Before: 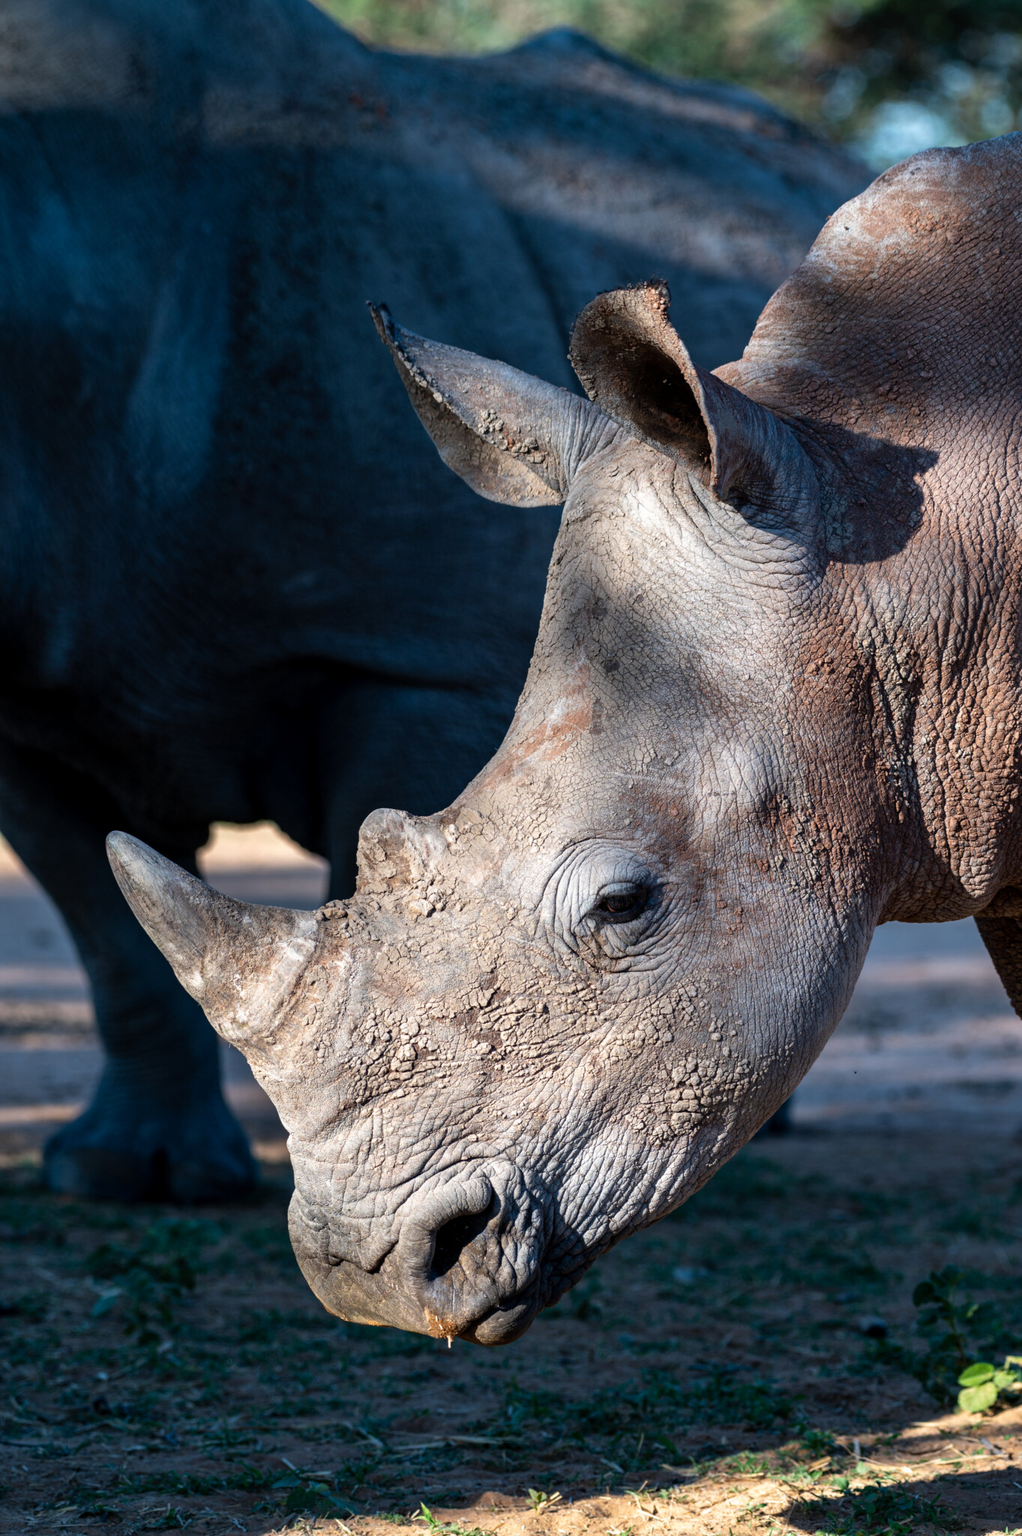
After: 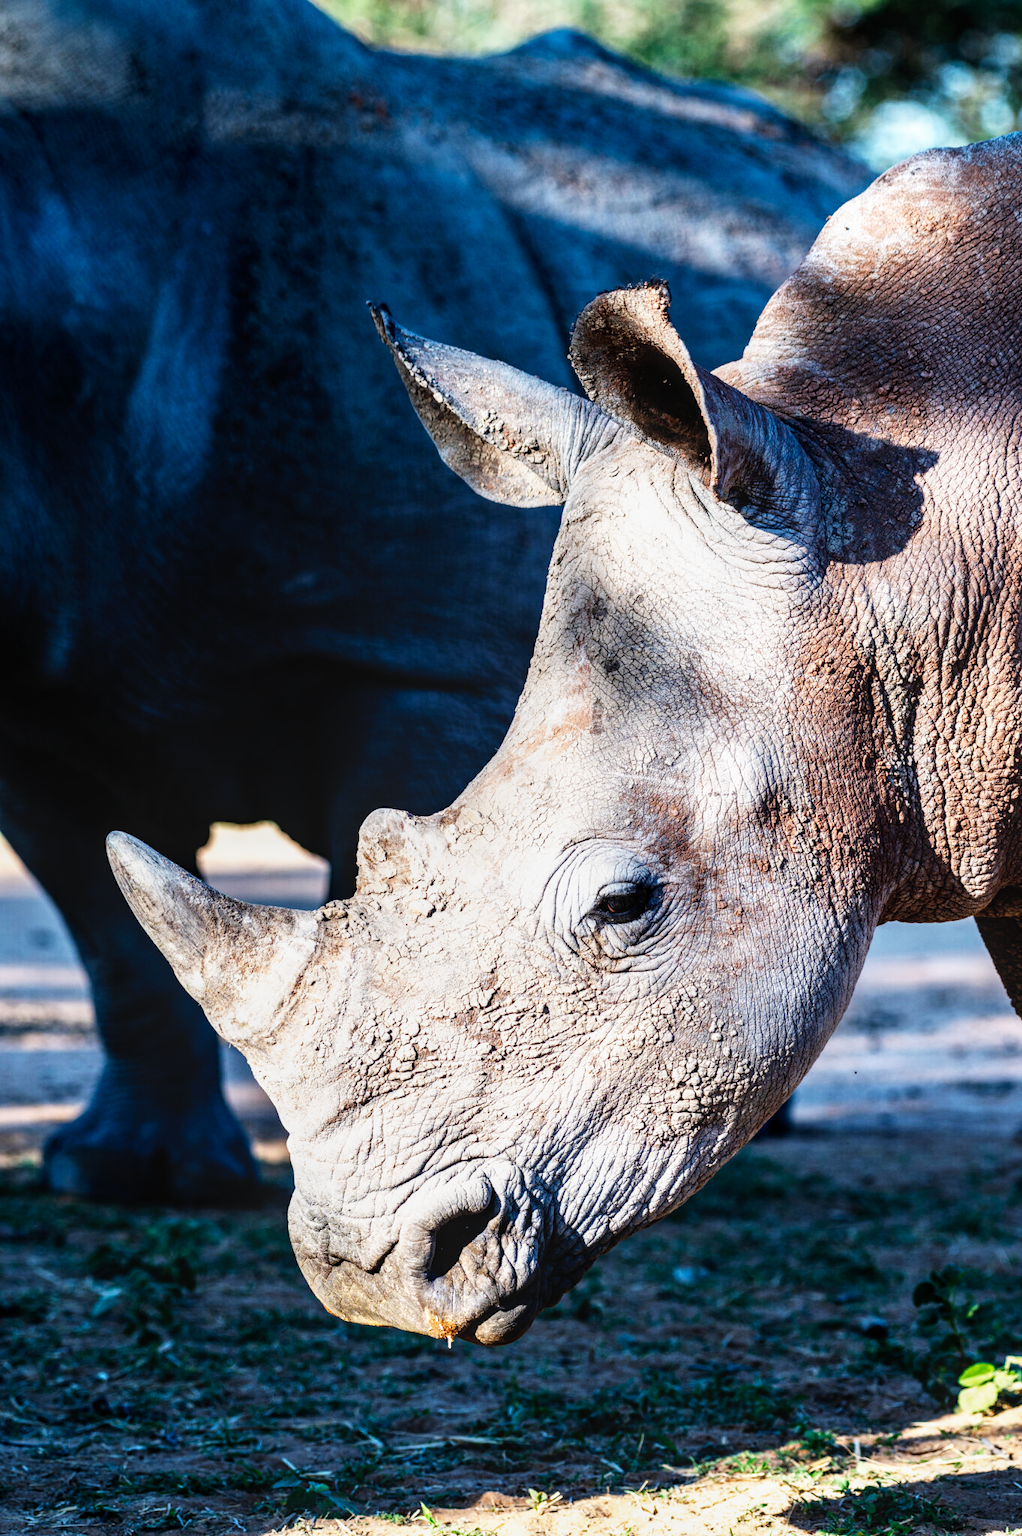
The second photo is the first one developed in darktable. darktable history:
base curve: curves: ch0 [(0, 0) (0.007, 0.004) (0.027, 0.03) (0.046, 0.07) (0.207, 0.54) (0.442, 0.872) (0.673, 0.972) (1, 1)], preserve colors none
local contrast: on, module defaults
